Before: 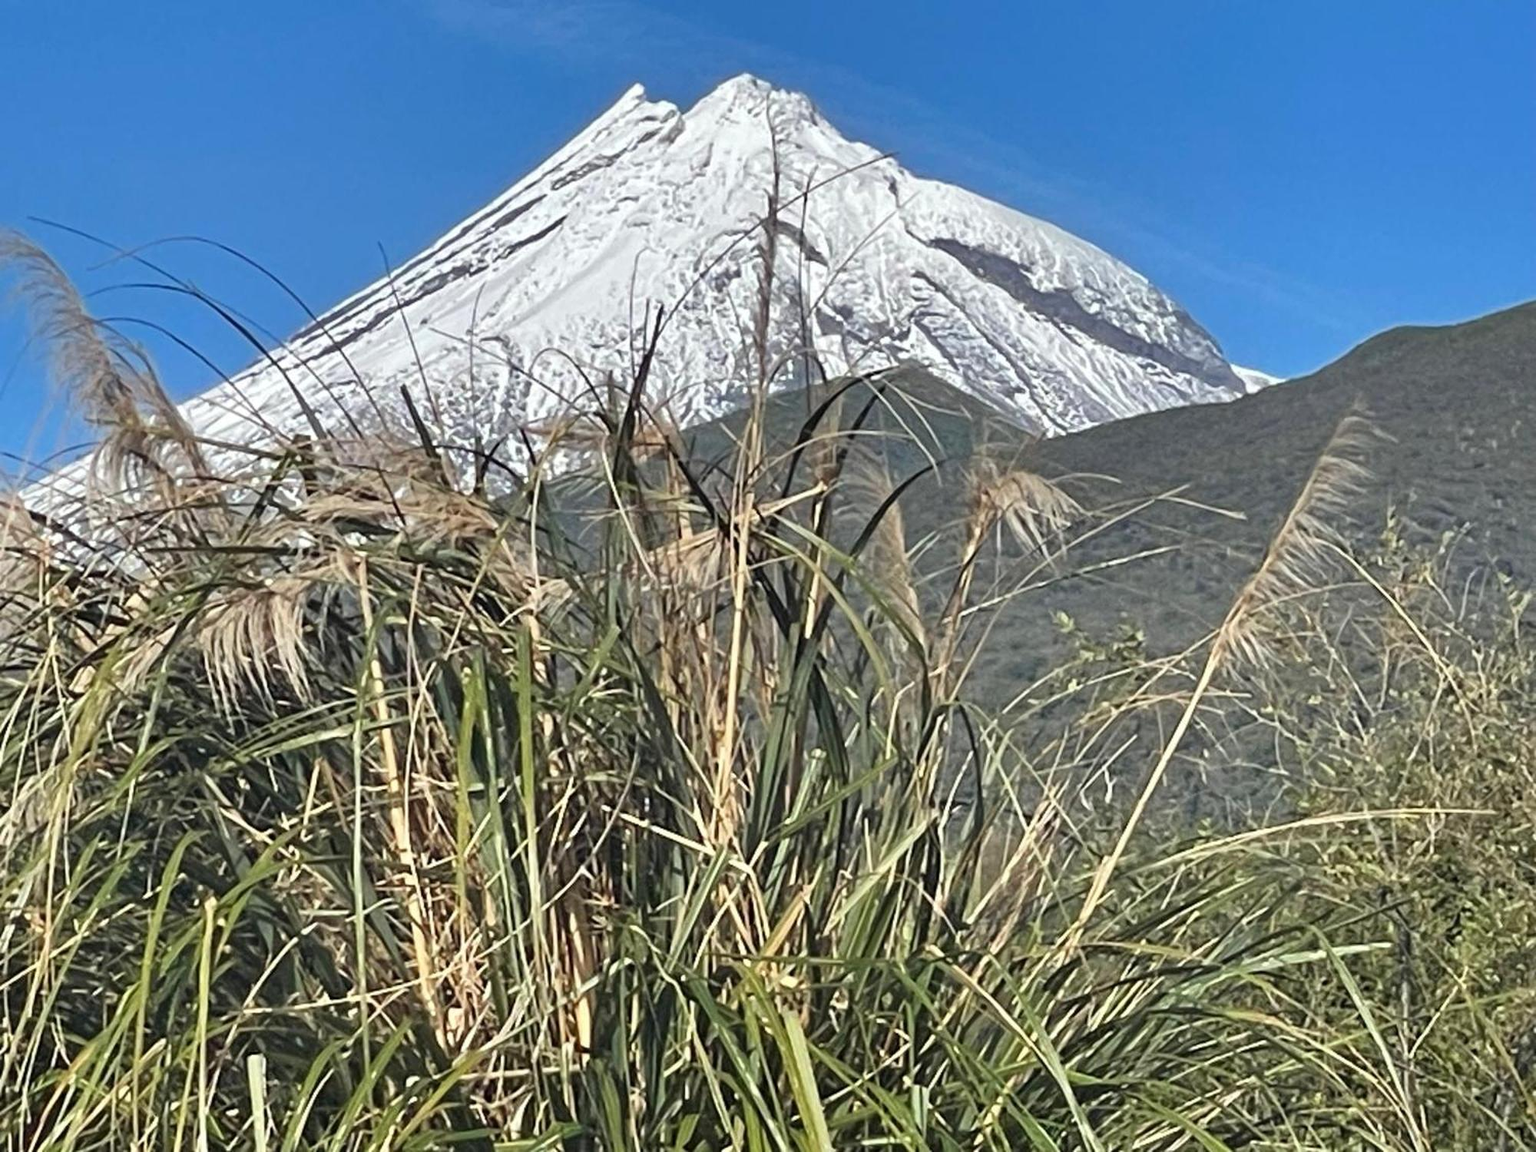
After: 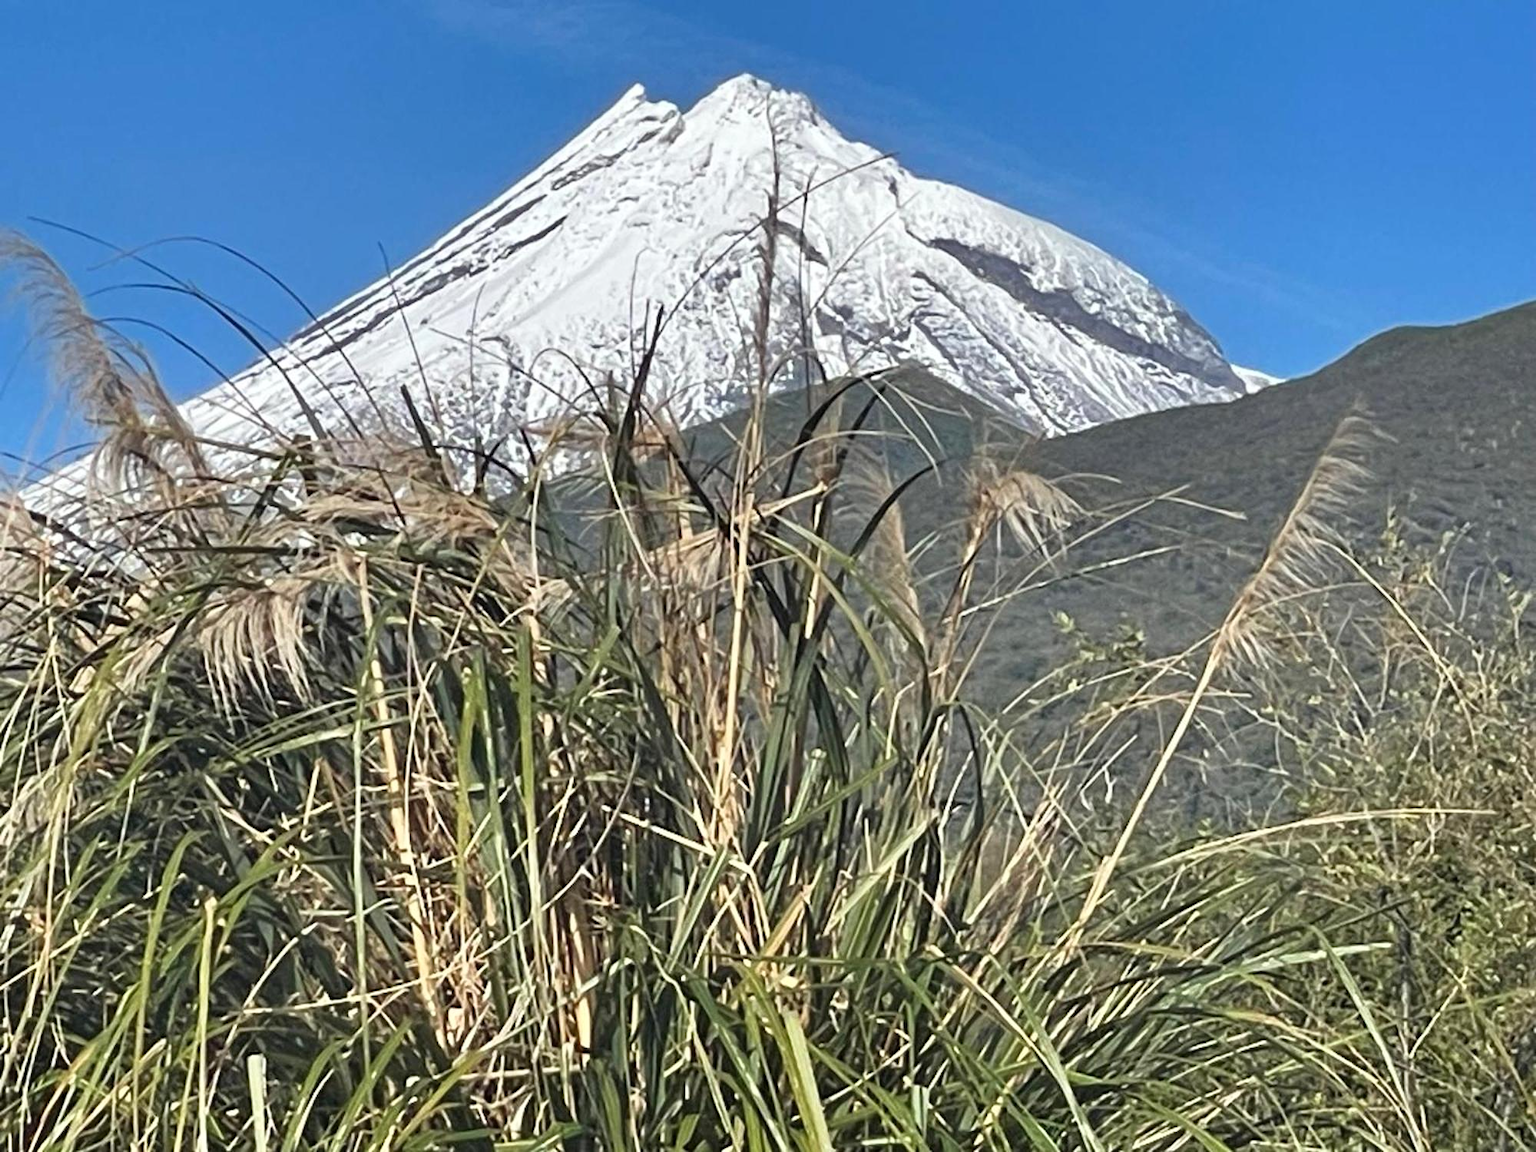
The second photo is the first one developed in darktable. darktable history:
shadows and highlights: shadows -1.23, highlights 41.57
